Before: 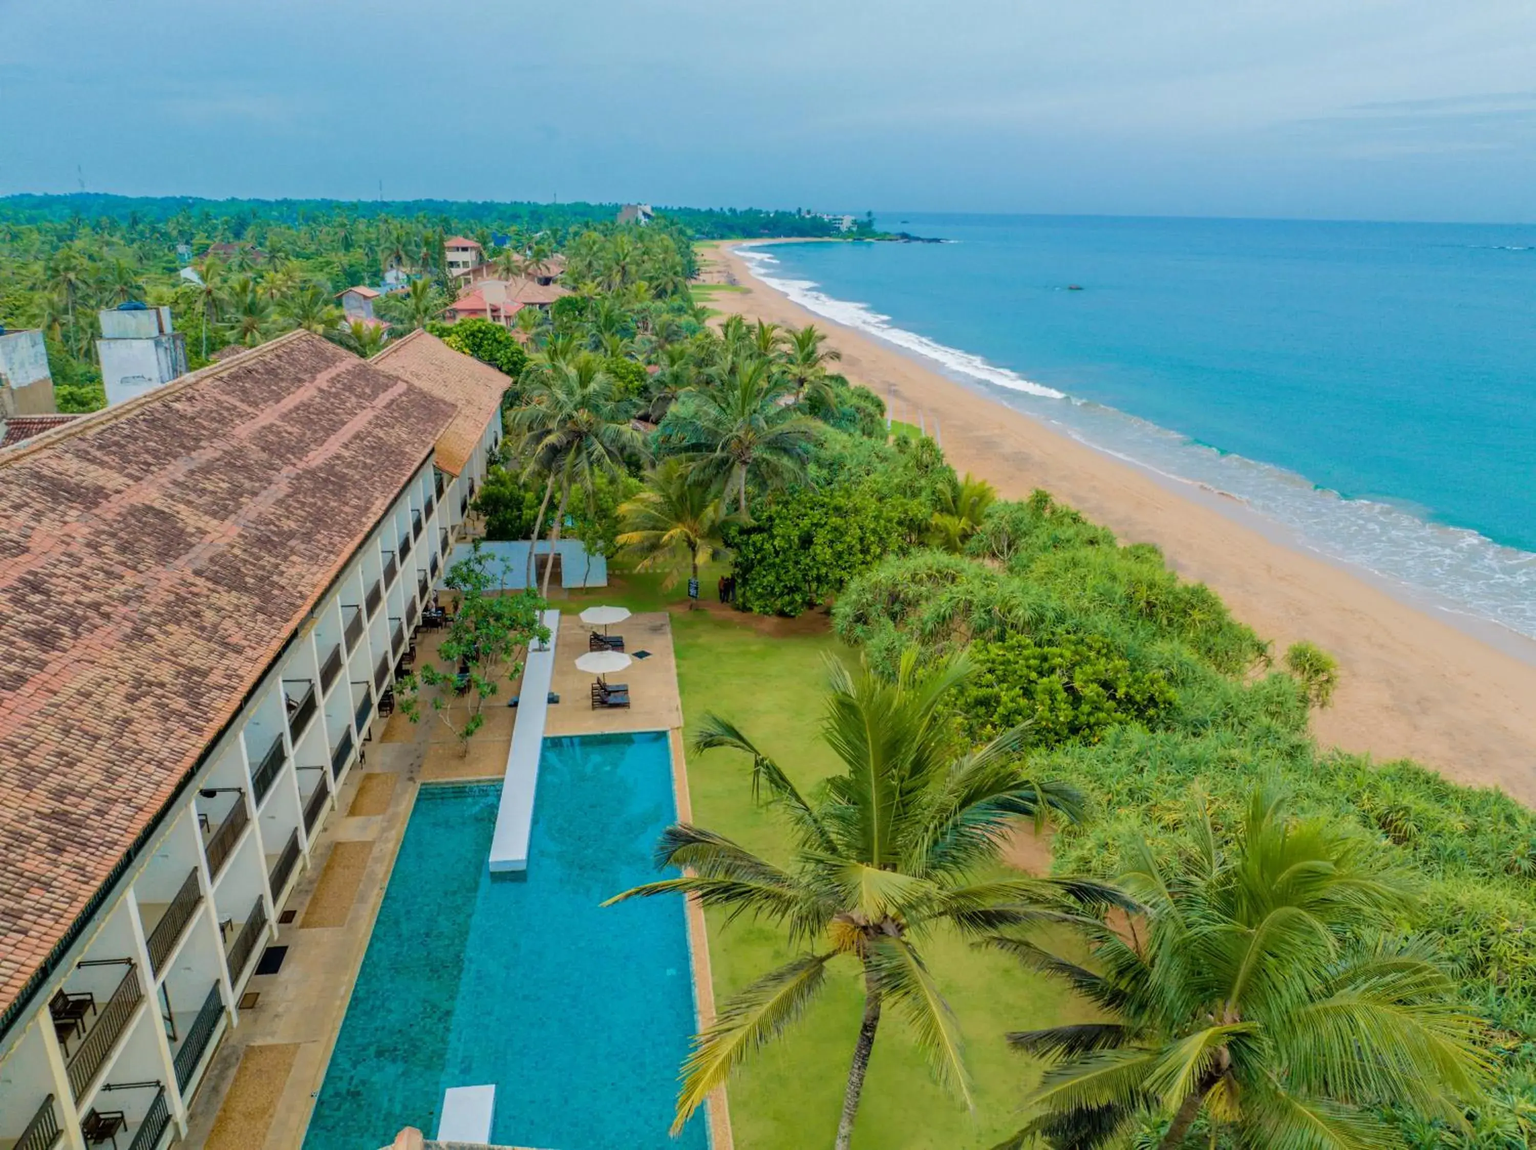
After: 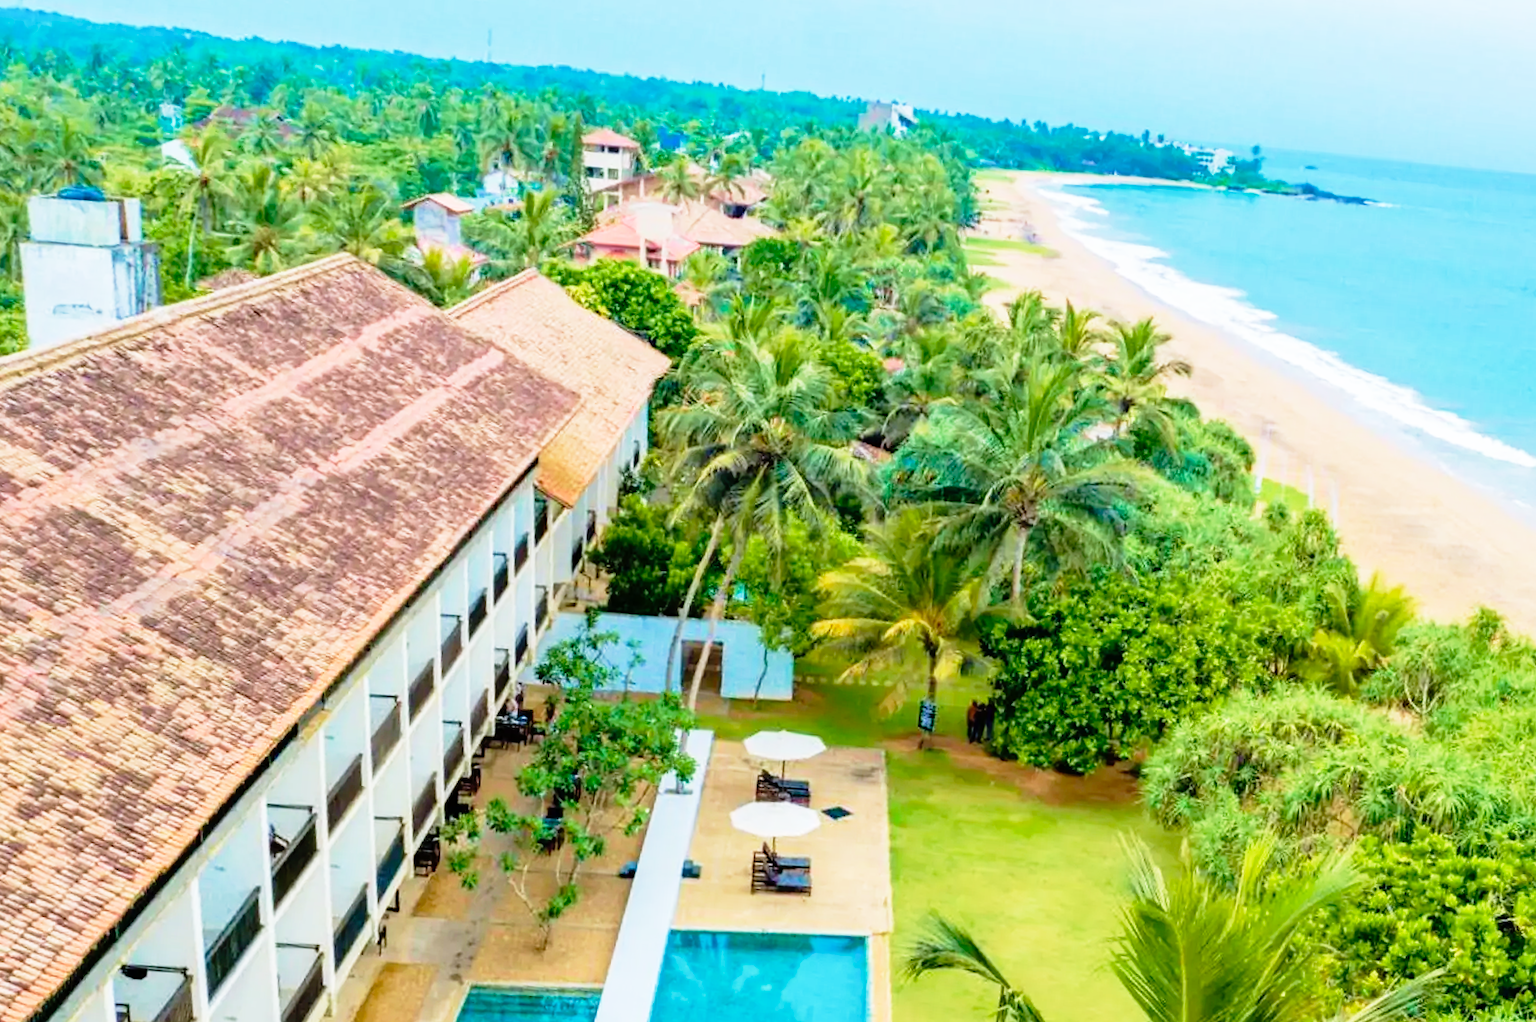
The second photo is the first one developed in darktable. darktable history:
base curve: curves: ch0 [(0, 0) (0.012, 0.01) (0.073, 0.168) (0.31, 0.711) (0.645, 0.957) (1, 1)], preserve colors none
velvia: on, module defaults
crop and rotate: angle -4.99°, left 2.122%, top 6.945%, right 27.566%, bottom 30.519%
white balance: red 0.98, blue 1.034
